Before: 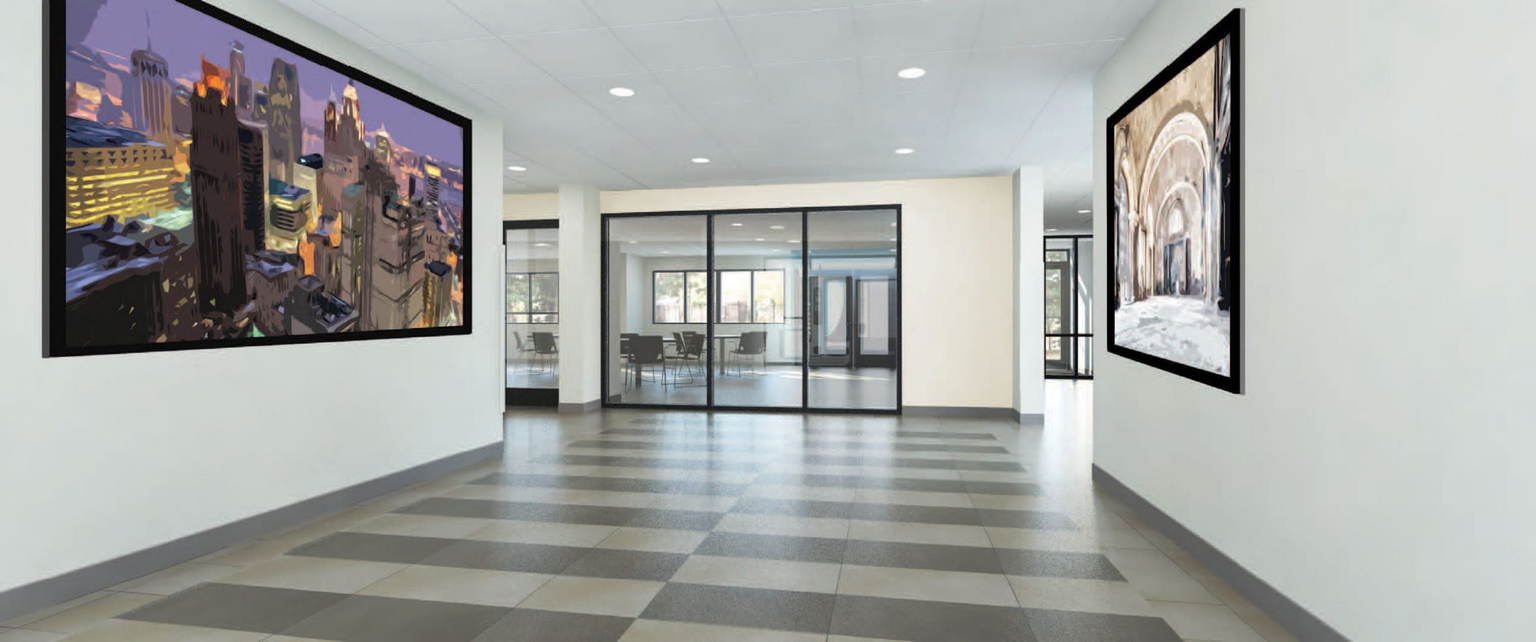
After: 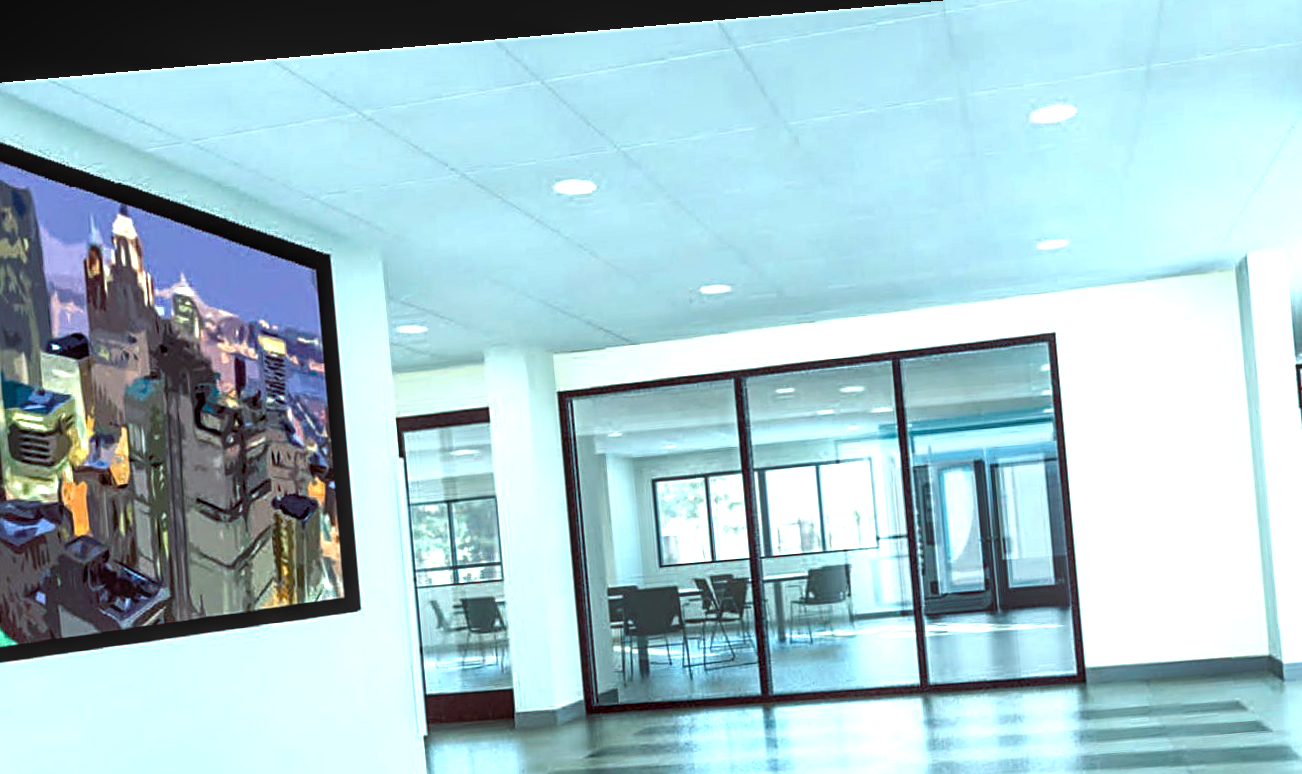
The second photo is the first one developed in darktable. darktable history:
crop: left 17.835%, top 7.675%, right 32.881%, bottom 32.213%
rotate and perspective: rotation -4.98°, automatic cropping off
color balance rgb: shadows lift › luminance -7.7%, shadows lift › chroma 2.13%, shadows lift › hue 200.79°, power › luminance -7.77%, power › chroma 2.27%, power › hue 220.69°, highlights gain › luminance 15.15%, highlights gain › chroma 4%, highlights gain › hue 209.35°, global offset › luminance -0.21%, global offset › chroma 0.27%, perceptual saturation grading › global saturation 24.42%, perceptual saturation grading › highlights -24.42%, perceptual saturation grading › mid-tones 24.42%, perceptual saturation grading › shadows 40%, perceptual brilliance grading › global brilliance -5%, perceptual brilliance grading › highlights 24.42%, perceptual brilliance grading › mid-tones 7%, perceptual brilliance grading › shadows -5%
sharpen: on, module defaults
local contrast: on, module defaults
